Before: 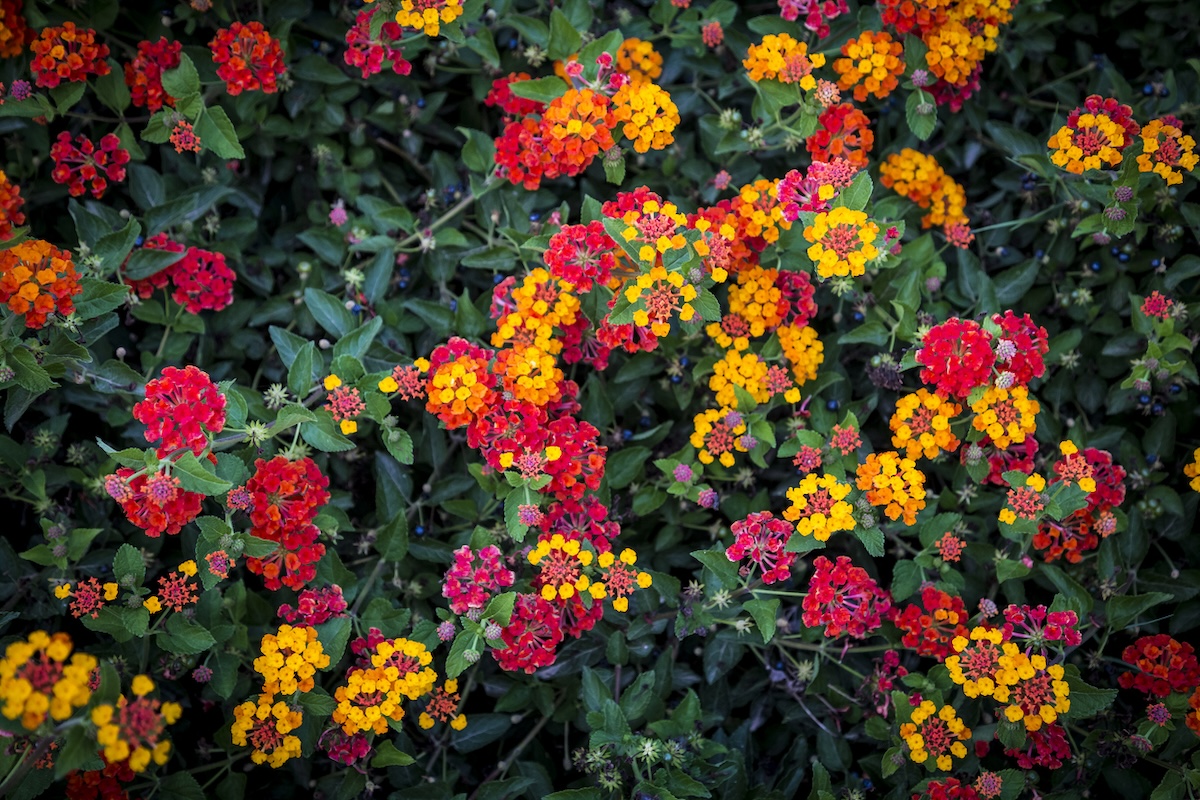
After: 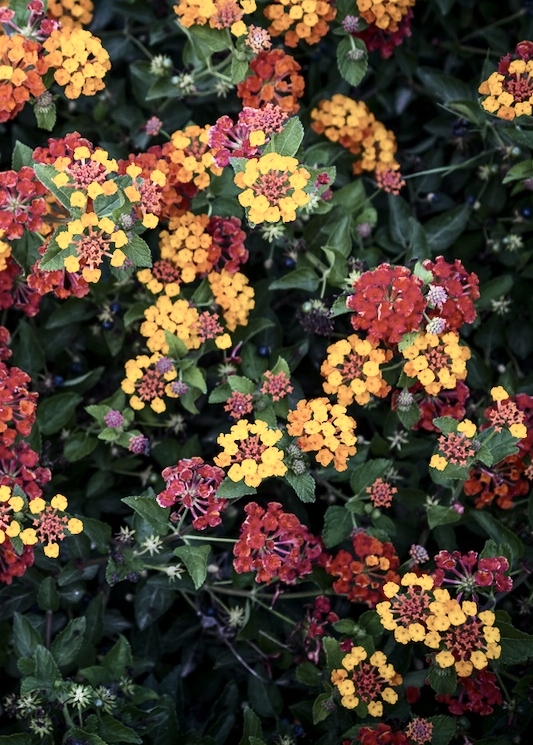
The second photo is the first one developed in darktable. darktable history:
contrast brightness saturation: contrast 0.252, saturation -0.323
crop: left 47.455%, top 6.769%, right 8.091%
